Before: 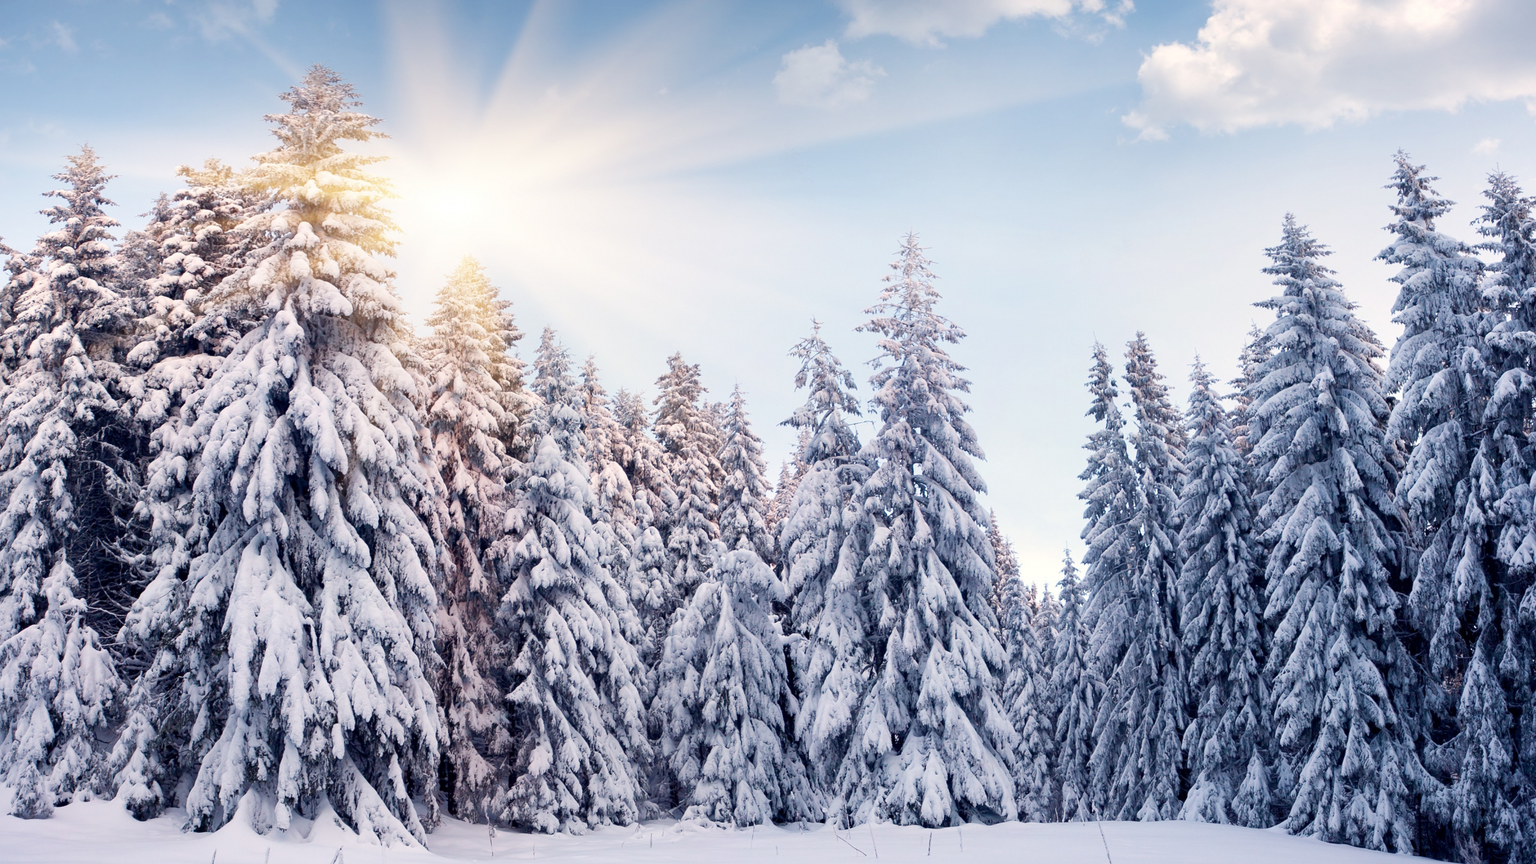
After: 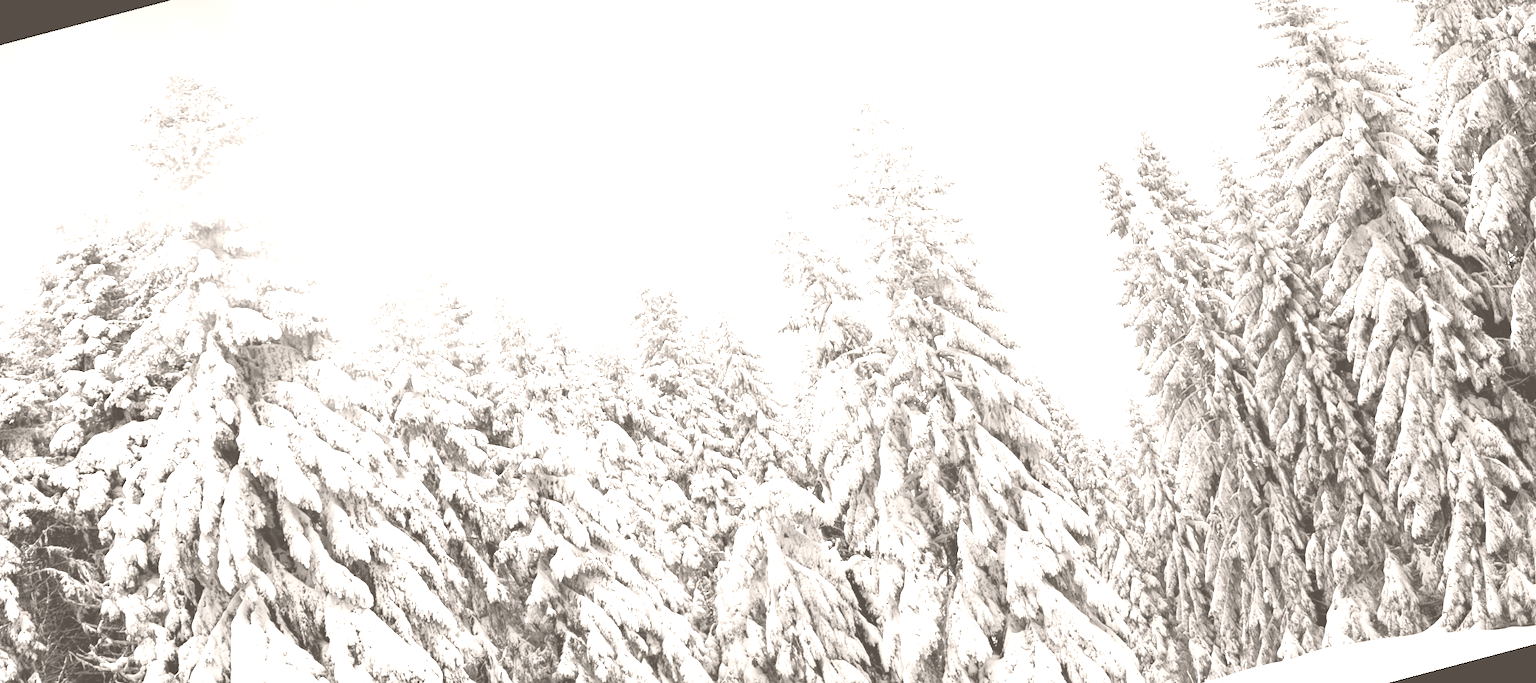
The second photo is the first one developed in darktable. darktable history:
tone curve: curves: ch0 [(0, 0.021) (0.059, 0.053) (0.197, 0.191) (0.32, 0.311) (0.495, 0.505) (0.725, 0.731) (0.89, 0.919) (1, 1)]; ch1 [(0, 0) (0.094, 0.081) (0.285, 0.299) (0.401, 0.424) (0.453, 0.439) (0.495, 0.496) (0.54, 0.55) (0.615, 0.637) (0.657, 0.683) (1, 1)]; ch2 [(0, 0) (0.257, 0.217) (0.43, 0.421) (0.498, 0.507) (0.547, 0.539) (0.595, 0.56) (0.644, 0.599) (1, 1)], color space Lab, independent channels, preserve colors none
crop: top 0.05%, bottom 0.098%
color calibration: output gray [0.18, 0.41, 0.41, 0], gray › normalize channels true, illuminant same as pipeline (D50), adaptation XYZ, x 0.346, y 0.359, gamut compression 0
colorize: hue 34.49°, saturation 35.33%, source mix 100%, lightness 55%, version 1
rotate and perspective: rotation -14.8°, crop left 0.1, crop right 0.903, crop top 0.25, crop bottom 0.748
